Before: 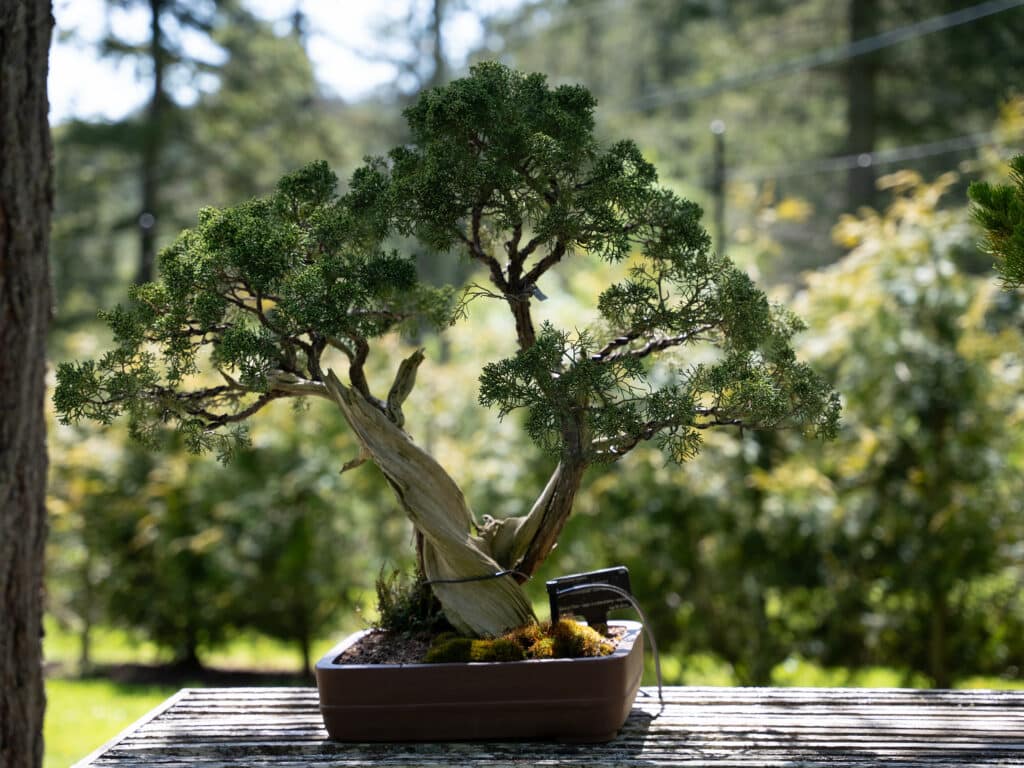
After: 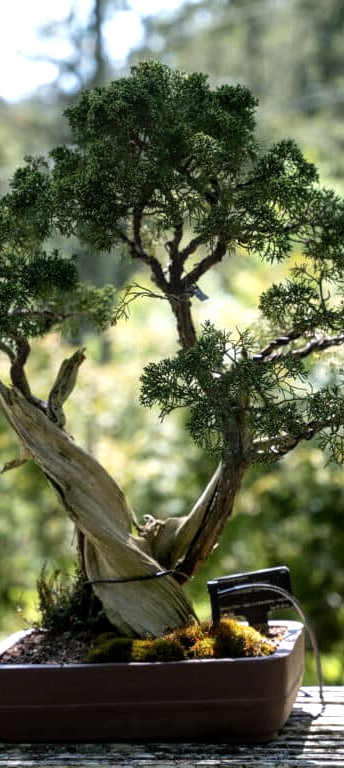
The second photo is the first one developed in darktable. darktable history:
tone equalizer: -8 EV -0.425 EV, -7 EV -0.411 EV, -6 EV -0.335 EV, -5 EV -0.238 EV, -3 EV 0.252 EV, -2 EV 0.338 EV, -1 EV 0.388 EV, +0 EV 0.427 EV, mask exposure compensation -0.493 EV
crop: left 33.118%, right 33.249%
local contrast: on, module defaults
